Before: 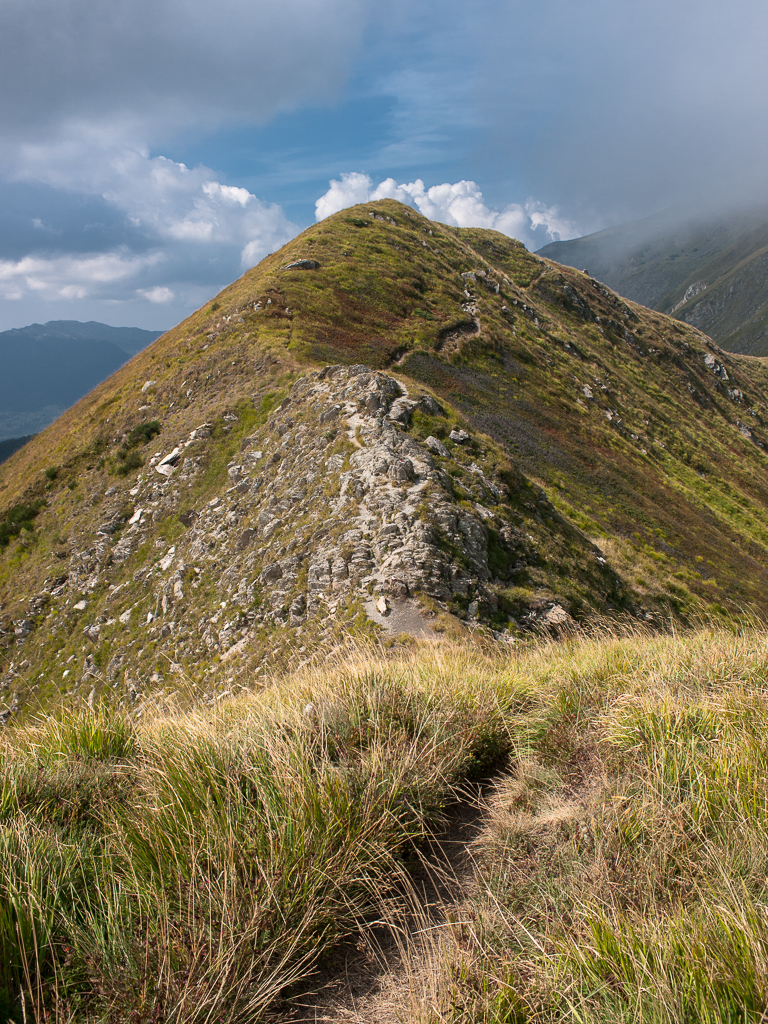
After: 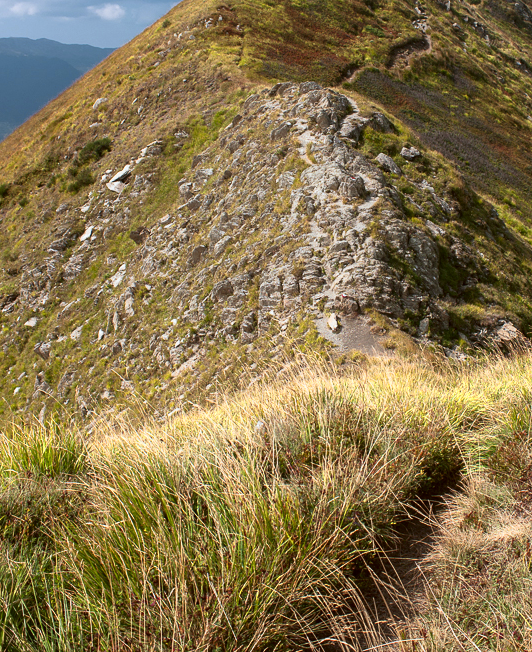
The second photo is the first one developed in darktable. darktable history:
color zones: curves: ch0 [(0.004, 0.305) (0.261, 0.623) (0.389, 0.399) (0.708, 0.571) (0.947, 0.34)]; ch1 [(0.025, 0.645) (0.229, 0.584) (0.326, 0.551) (0.484, 0.262) (0.757, 0.643)]
exposure: compensate highlight preservation false
crop: left 6.488%, top 27.668%, right 24.183%, bottom 8.656%
color correction: highlights a* -3.28, highlights b* -6.24, shadows a* 3.1, shadows b* 5.19
